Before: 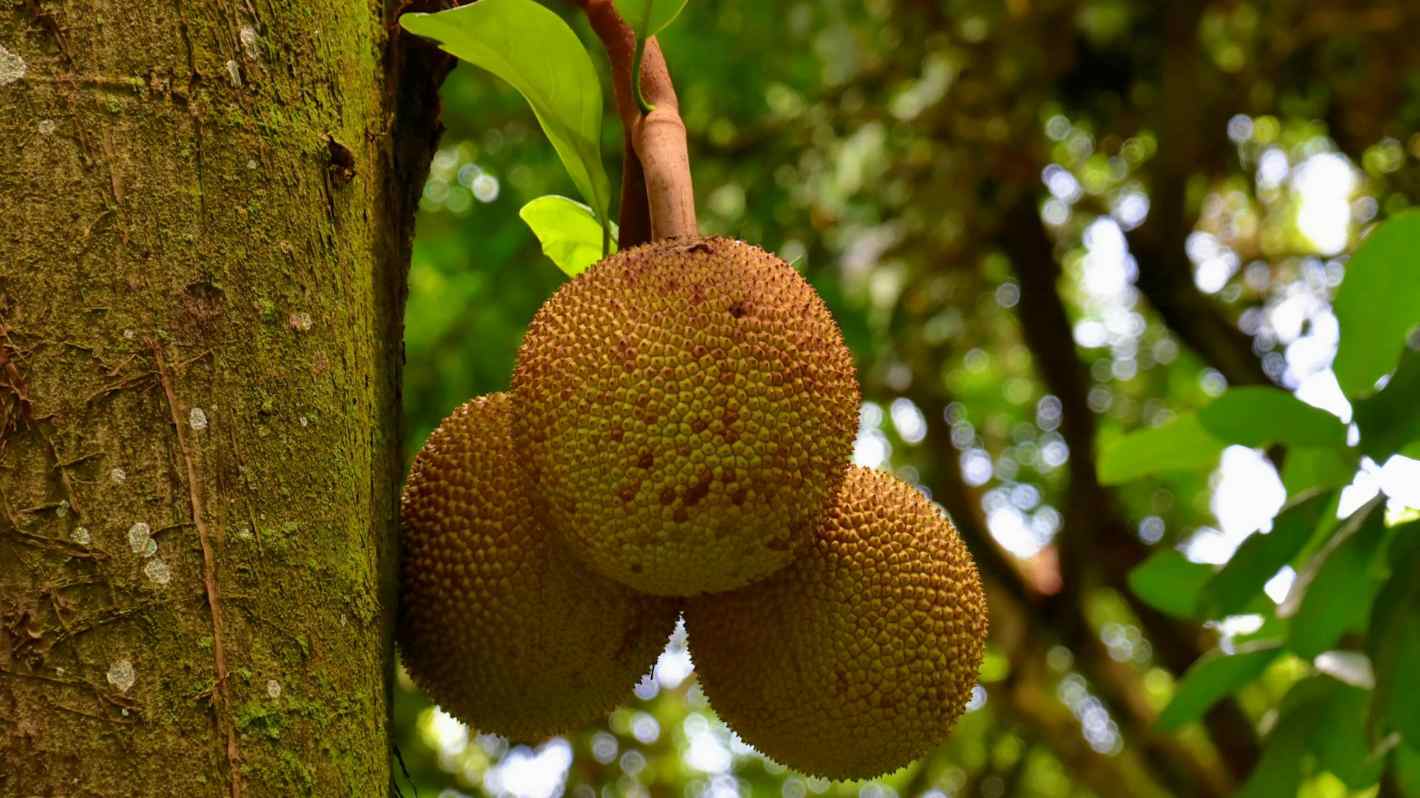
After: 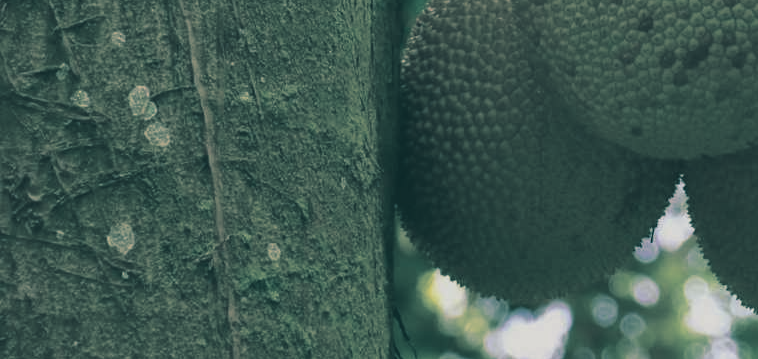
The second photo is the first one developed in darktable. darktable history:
contrast brightness saturation: contrast -0.26, saturation -0.43
split-toning: shadows › hue 186.43°, highlights › hue 49.29°, compress 30.29%
crop and rotate: top 54.778%, right 46.61%, bottom 0.159%
